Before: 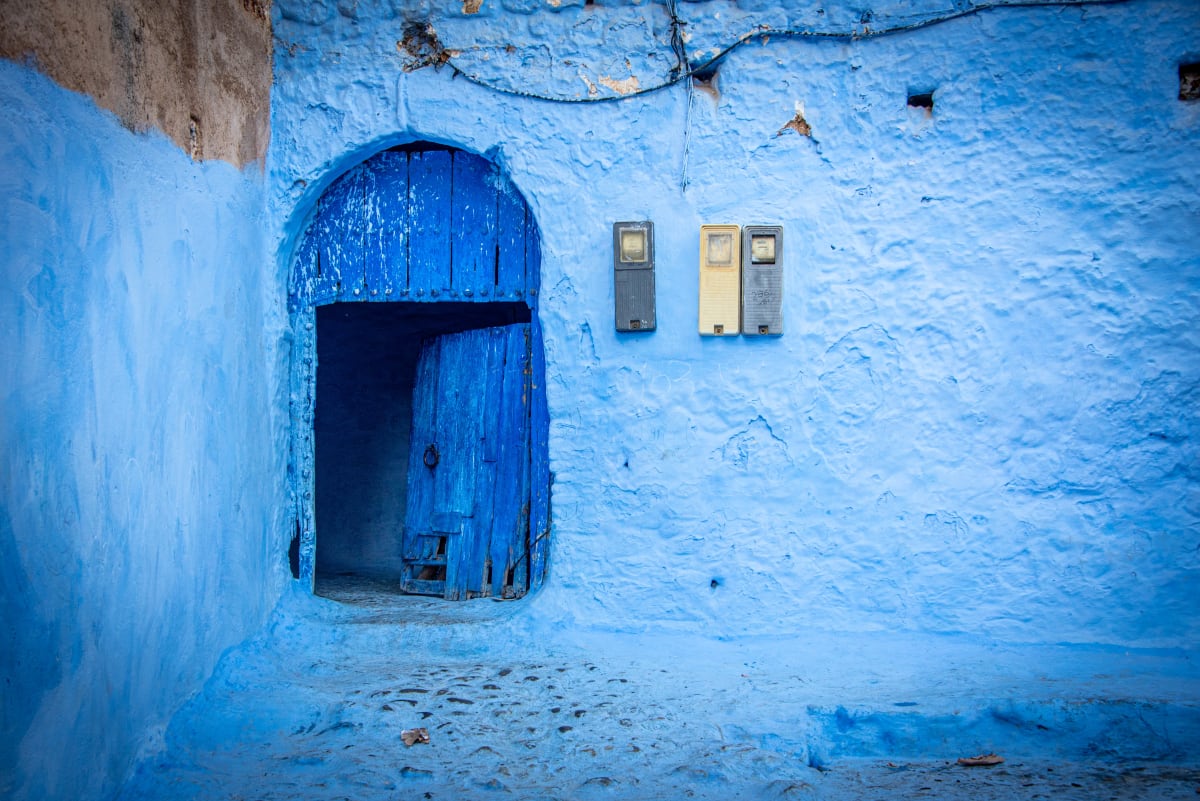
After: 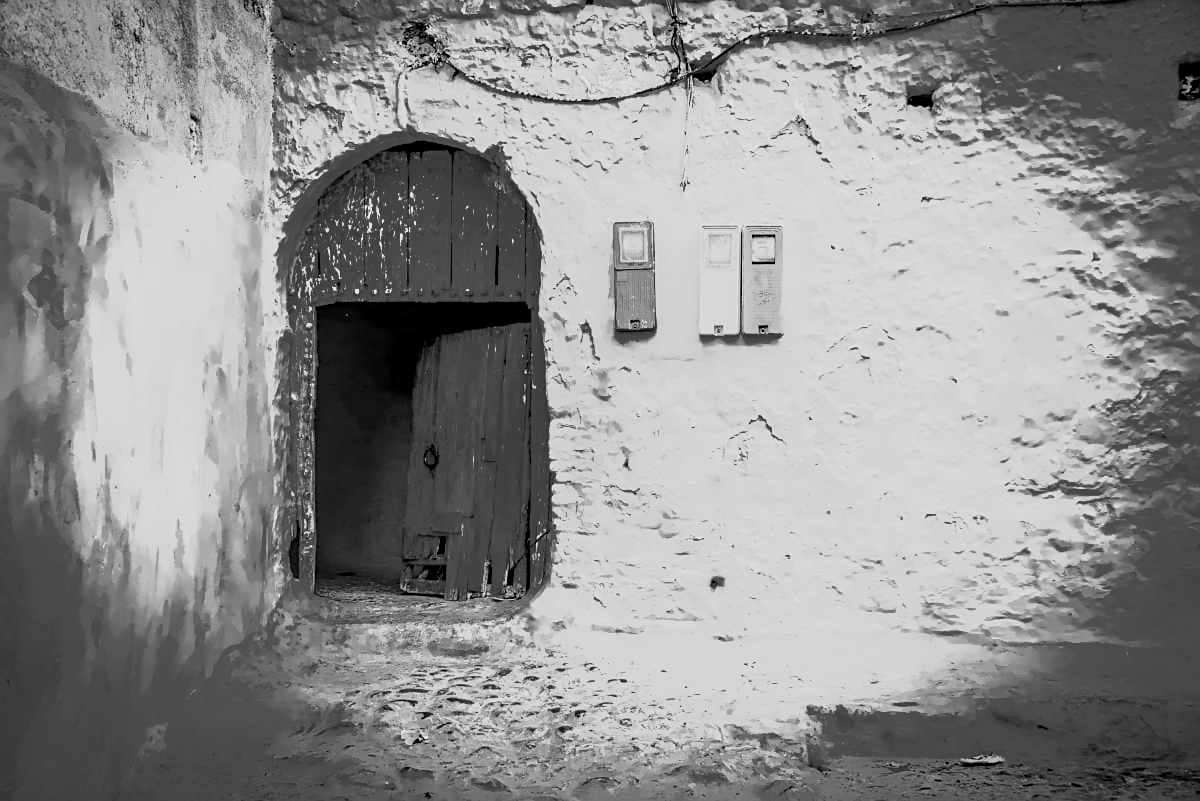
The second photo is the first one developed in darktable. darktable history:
denoise (profiled): patch size 2, strength 1.125, preserve shadows 1.03, bias correction -0.346, scattering 0.272, a [-1, 0, 0], b [0, 0, 0], compensate highlight preservation false
filmic rgb: black relative exposure -7.15 EV, white relative exposure 5.36 EV, hardness 3.02, color science v6 (2022)
highlight reconstruction: iterations 1, diameter of reconstruction 64 px
lens correction: scale 1, crop 1, focal 35, aperture 14, distance 1000, camera "Canon EOS RP", lens "Canon RF 35mm F1.8 MACRO IS STM"
raw denoise: x [[0, 0.25, 0.5, 0.75, 1] ×4]
sharpen: on, module defaults
white balance: red 2.217, blue 1.523
exposure "magic lantern defaults": compensate highlight preservation false
local contrast: detail 130%
color balance rgb: linear chroma grading › global chroma 15%, perceptual saturation grading › global saturation 30%
color zones: curves: ch0 [(0.002, 0.593) (0.143, 0.417) (0.285, 0.541) (0.455, 0.289) (0.608, 0.327) (0.727, 0.283) (0.869, 0.571) (1, 0.603)]; ch1 [(0, 0) (0.143, 0) (0.286, 0) (0.429, 0) (0.571, 0) (0.714, 0) (0.857, 0)]
